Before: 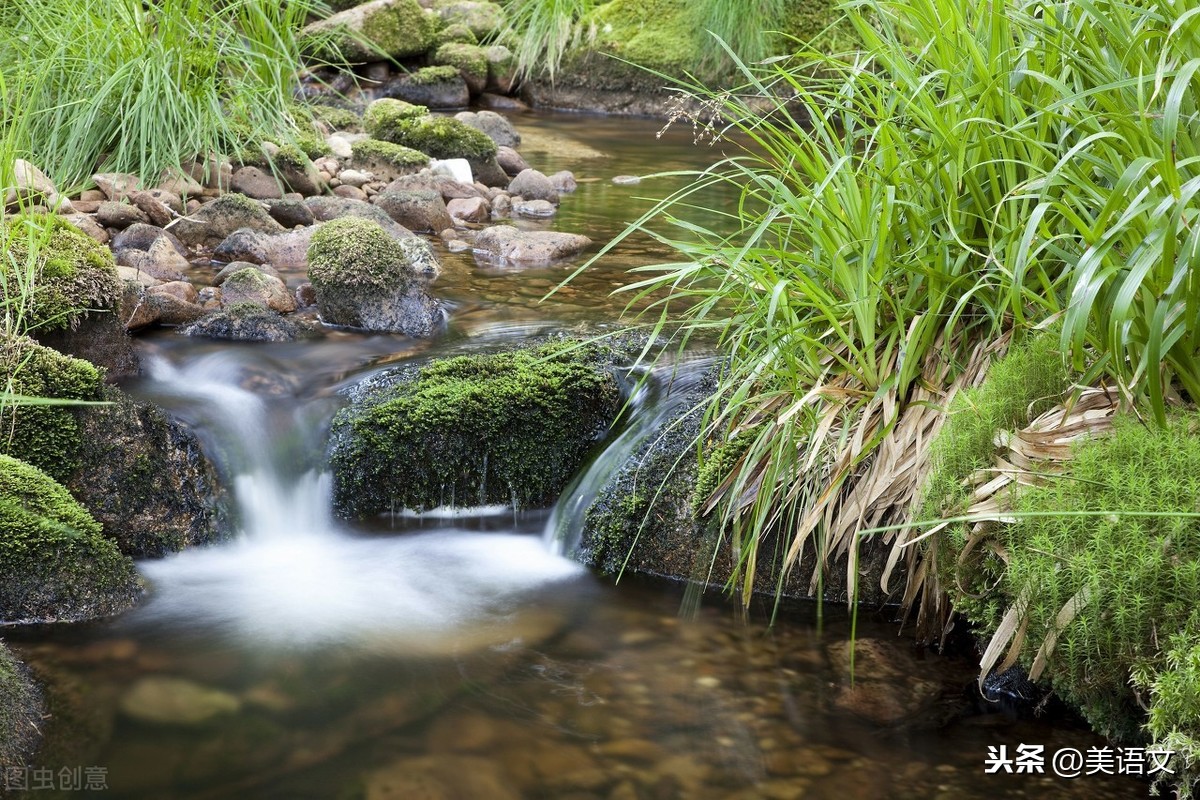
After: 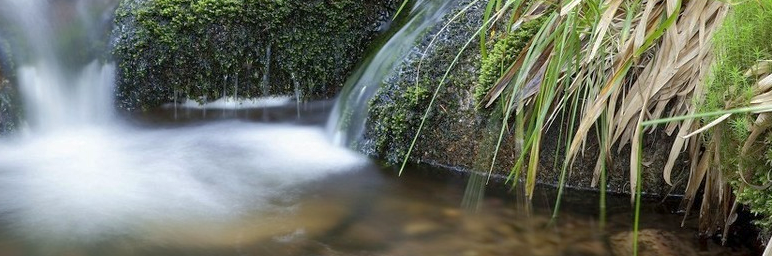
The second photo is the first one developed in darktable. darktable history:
tone equalizer: on, module defaults
shadows and highlights: on, module defaults
crop: left 18.091%, top 51.13%, right 17.525%, bottom 16.85%
